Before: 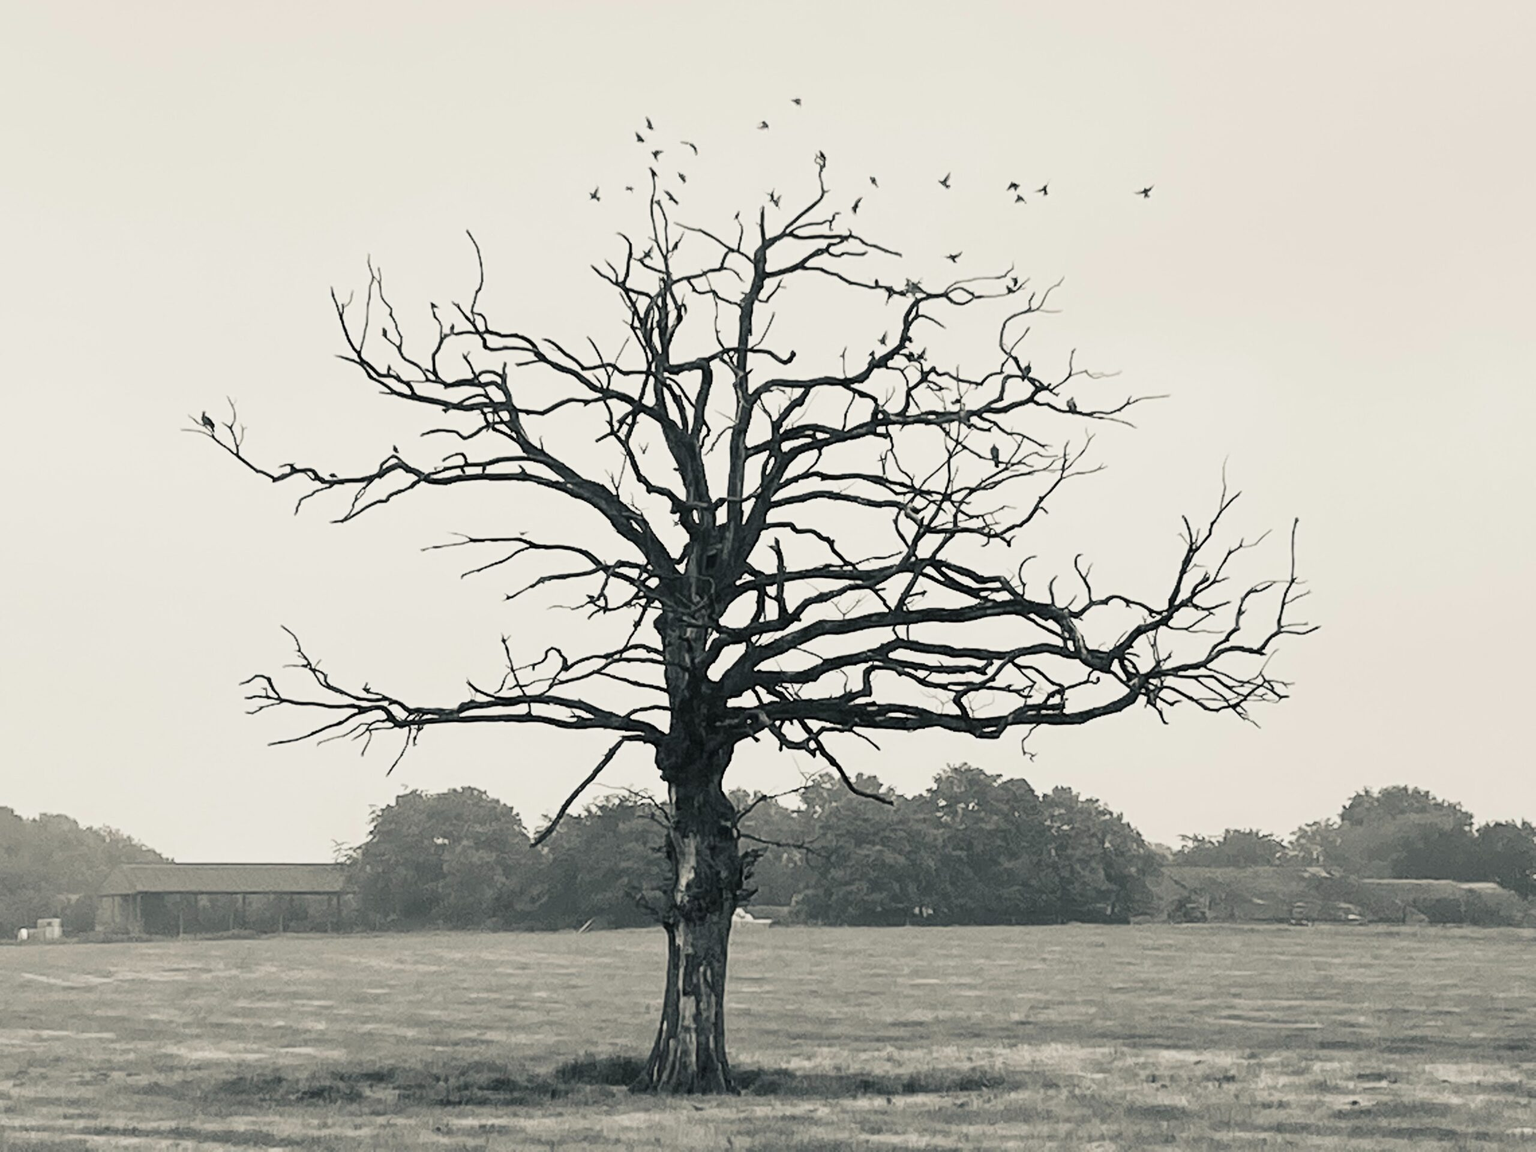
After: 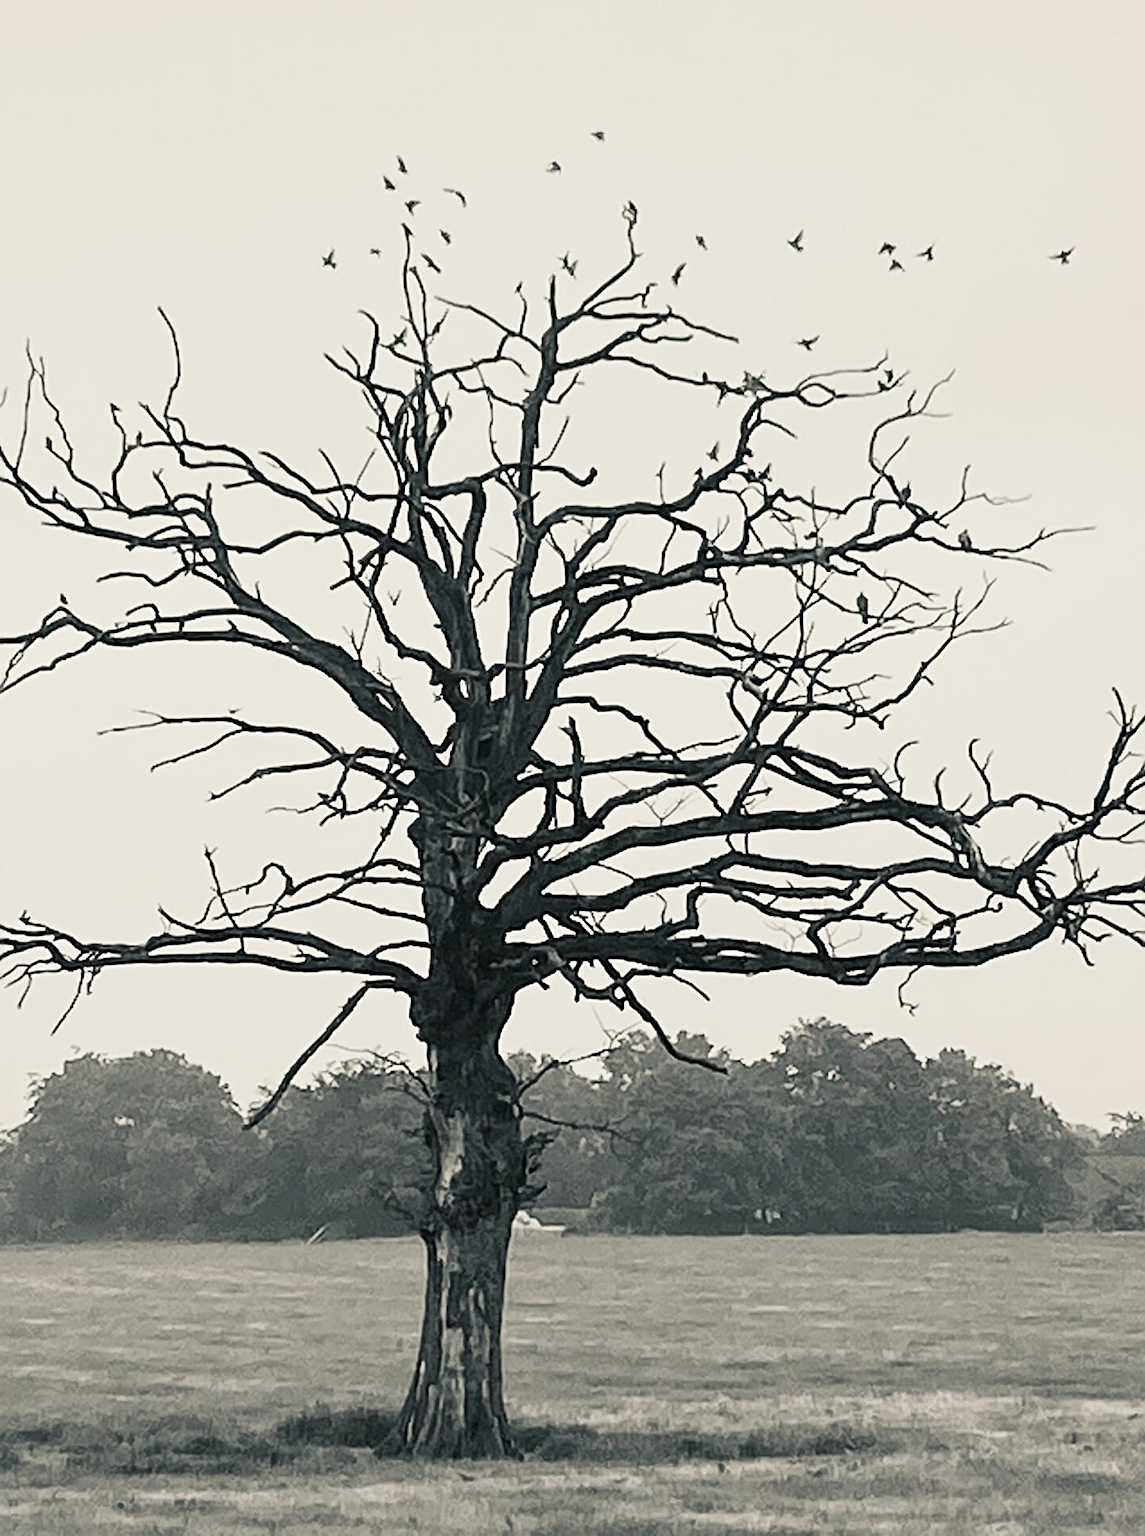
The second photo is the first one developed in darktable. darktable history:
crop and rotate: left 22.682%, right 21.352%
sharpen: on, module defaults
